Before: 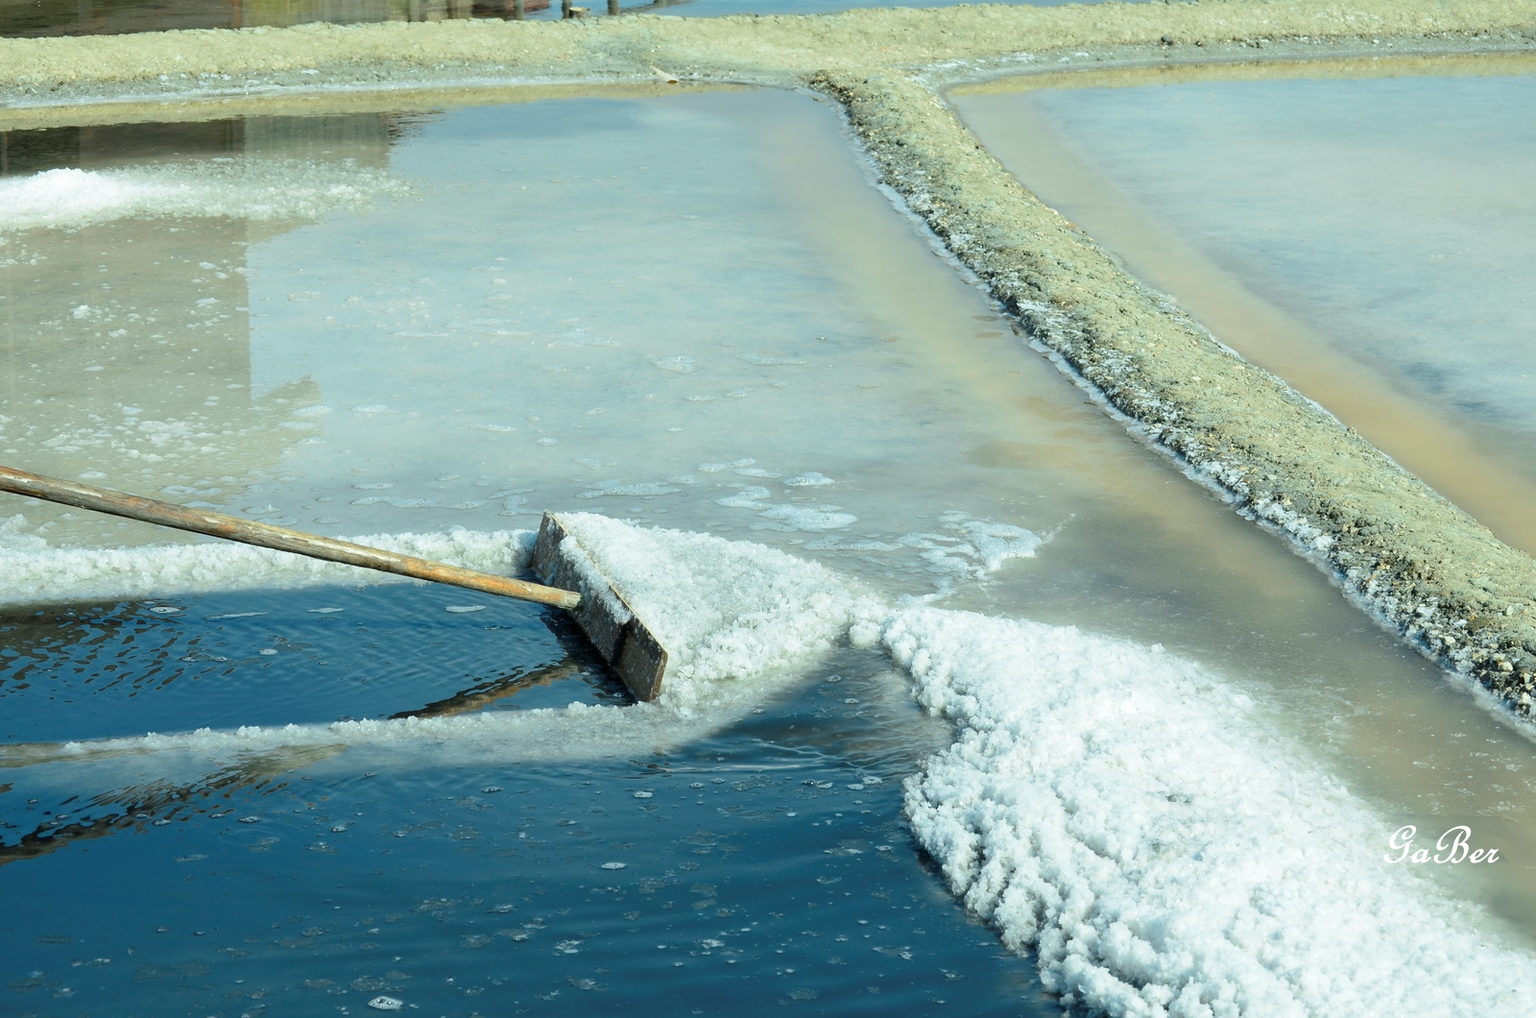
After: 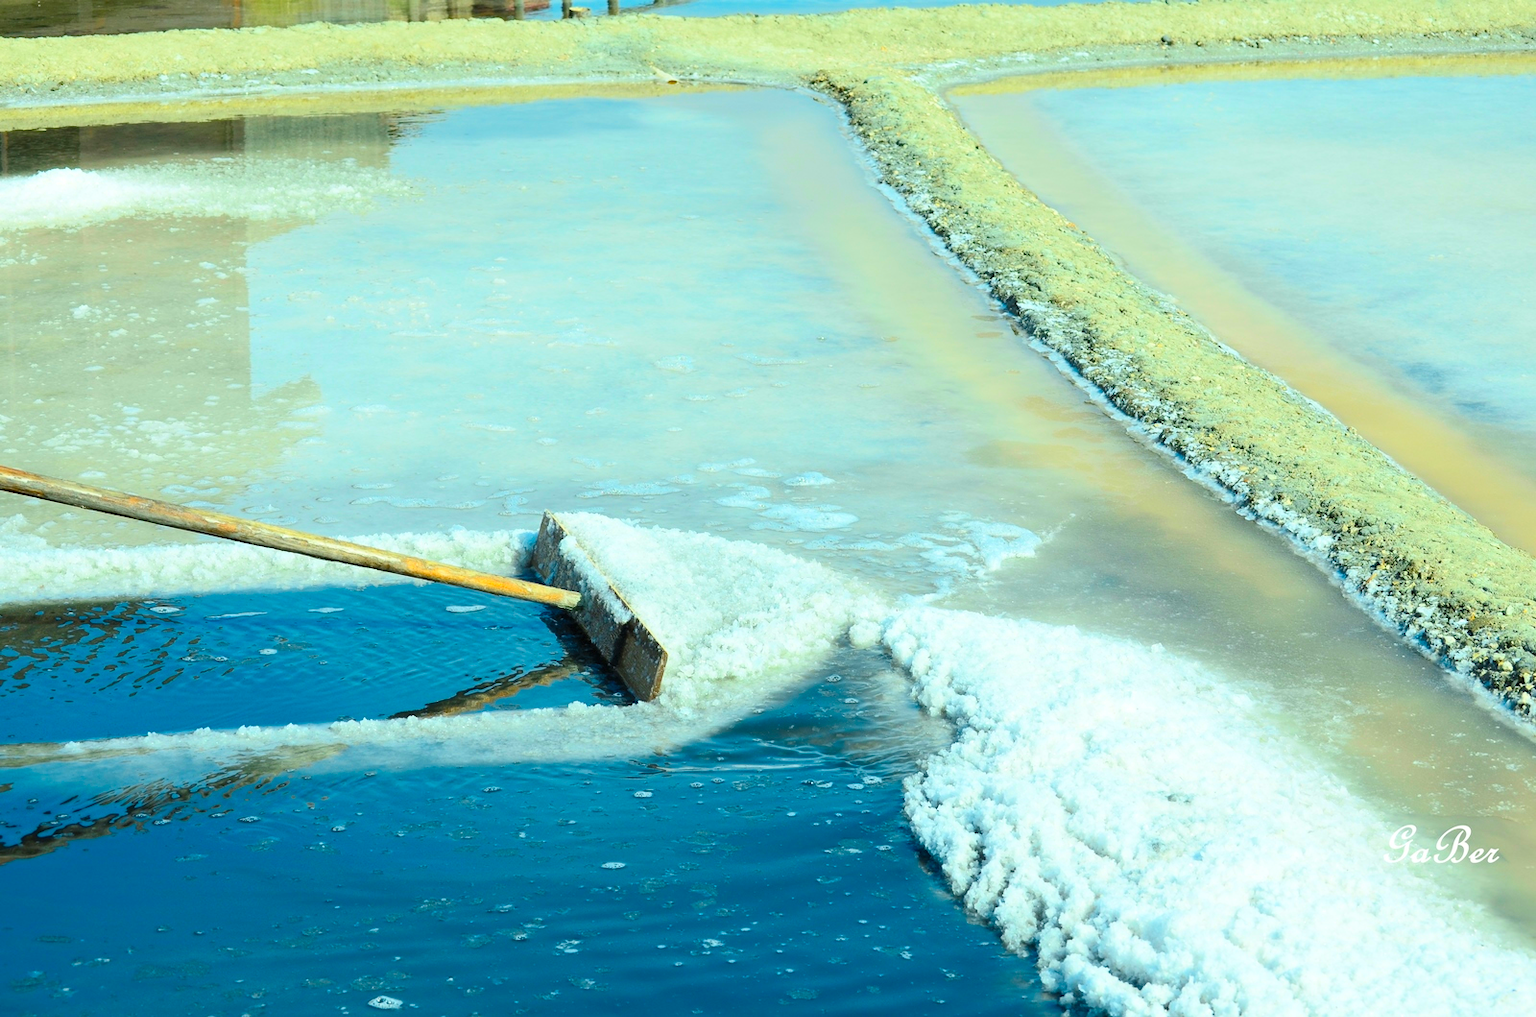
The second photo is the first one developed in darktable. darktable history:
color zones: curves: ch0 [(0, 0.5) (0.143, 0.5) (0.286, 0.5) (0.429, 0.5) (0.571, 0.5) (0.714, 0.476) (0.857, 0.5) (1, 0.5)]; ch2 [(0, 0.5) (0.143, 0.5) (0.286, 0.5) (0.429, 0.5) (0.571, 0.5) (0.714, 0.487) (0.857, 0.5) (1, 0.5)]
contrast brightness saturation: contrast 0.2, brightness 0.2, saturation 0.8
